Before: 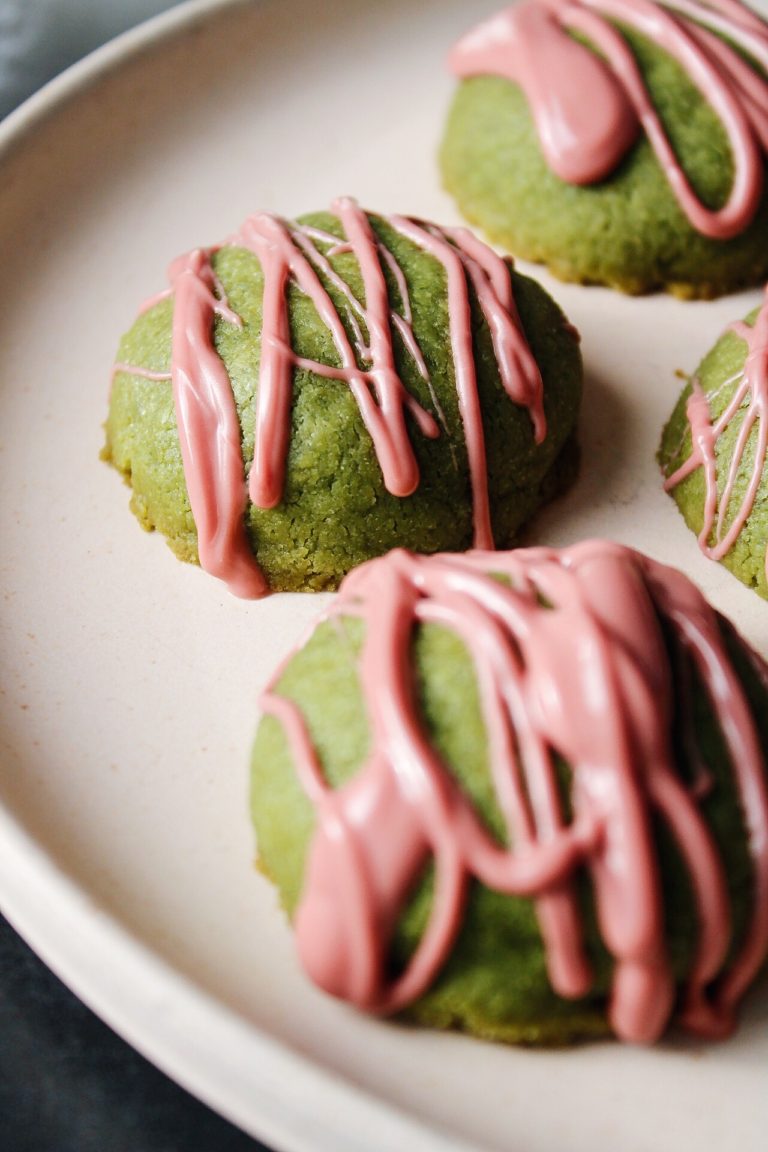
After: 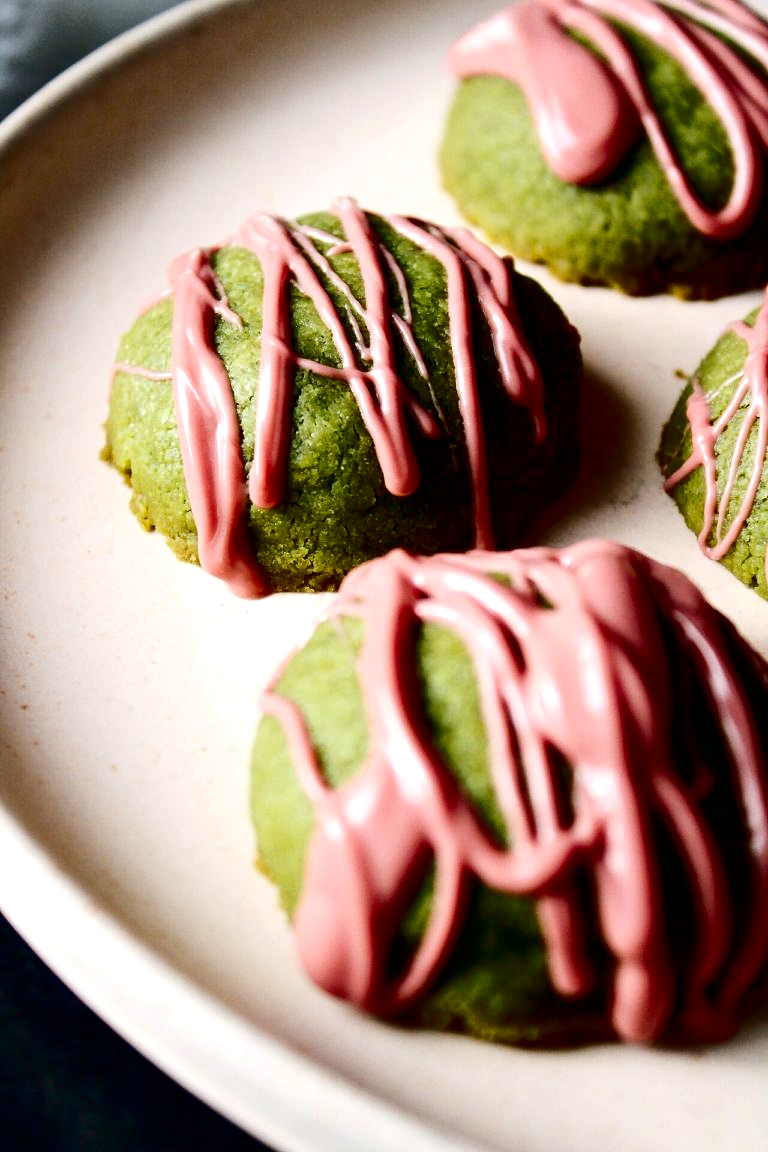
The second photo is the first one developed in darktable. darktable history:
tone equalizer: -8 EV -0.418 EV, -7 EV -0.422 EV, -6 EV -0.323 EV, -5 EV -0.191 EV, -3 EV 0.225 EV, -2 EV 0.325 EV, -1 EV 0.414 EV, +0 EV 0.425 EV, edges refinement/feathering 500, mask exposure compensation -1.57 EV, preserve details no
exposure: black level correction 0.013, compensate highlight preservation false
contrast brightness saturation: contrast 0.188, brightness -0.224, saturation 0.115
